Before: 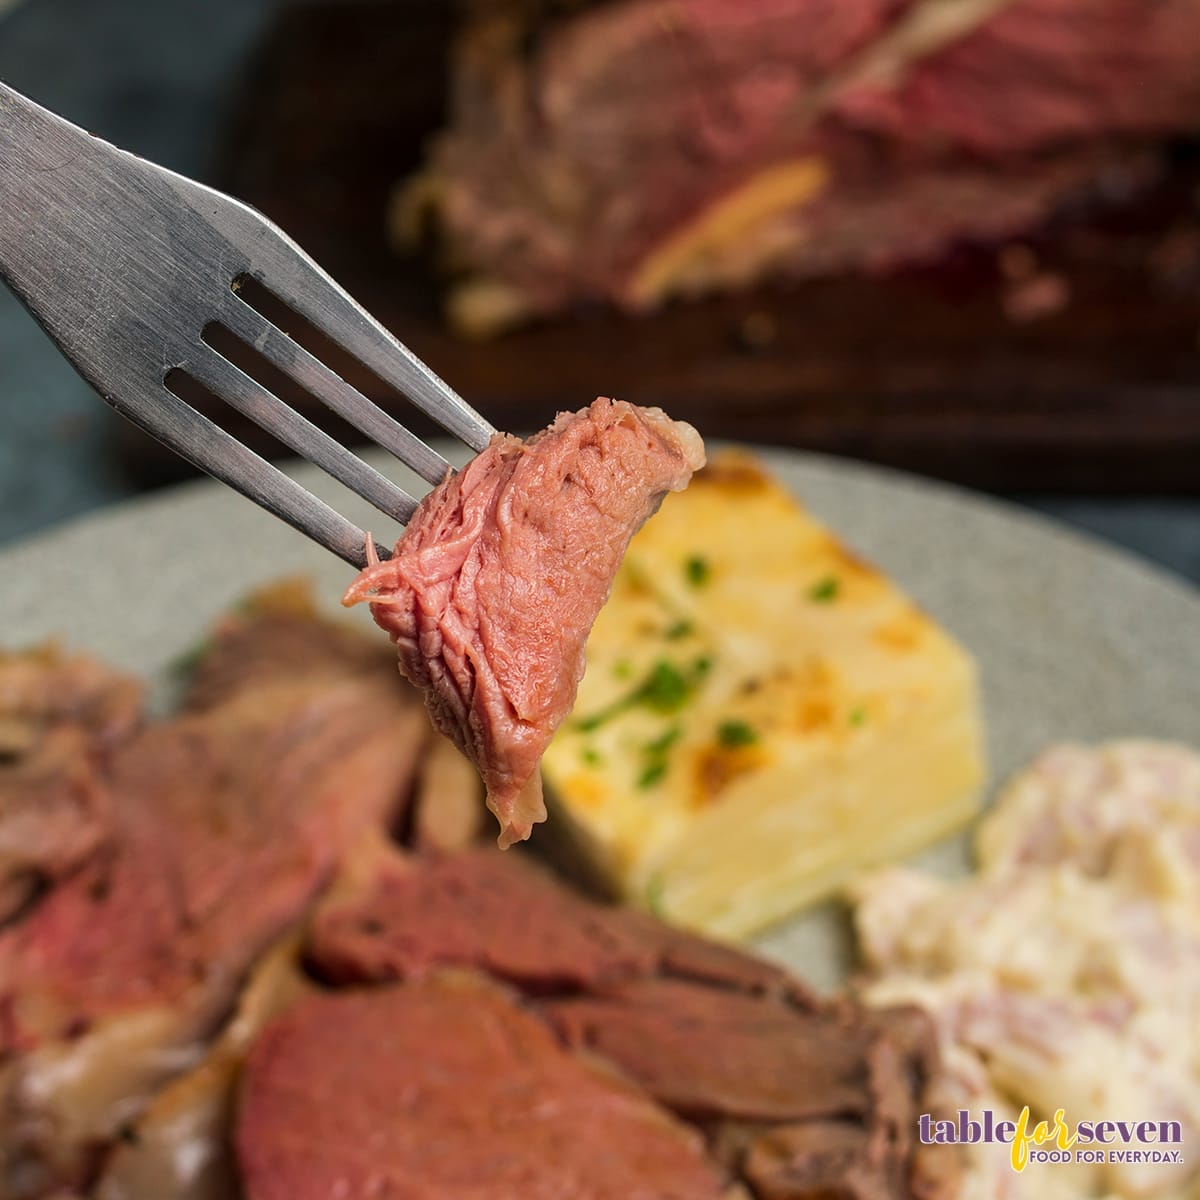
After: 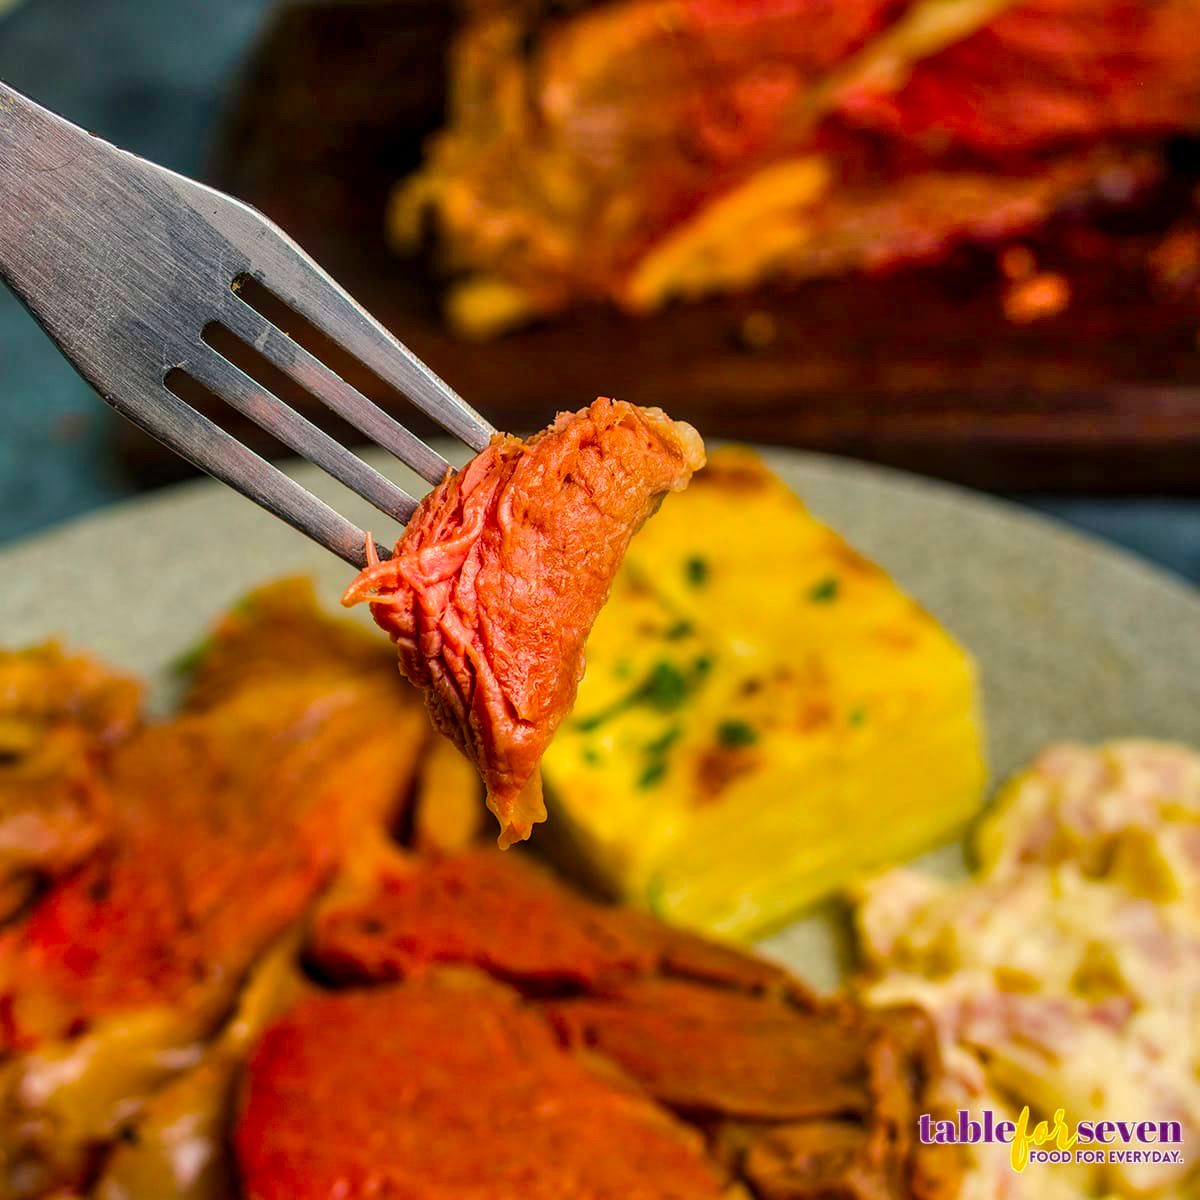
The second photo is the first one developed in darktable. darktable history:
color balance rgb: linear chroma grading › global chroma 15%, perceptual saturation grading › global saturation 30%
shadows and highlights: shadows 60, soften with gaussian
velvia: strength 32%, mid-tones bias 0.2
local contrast: on, module defaults
